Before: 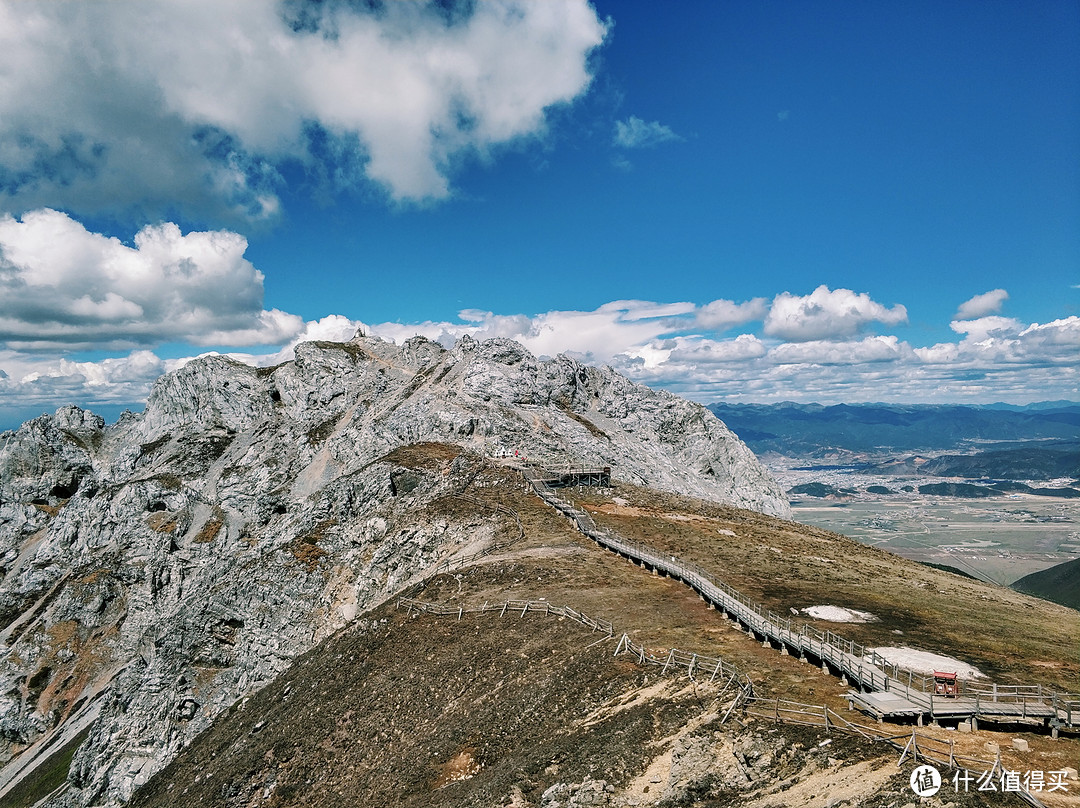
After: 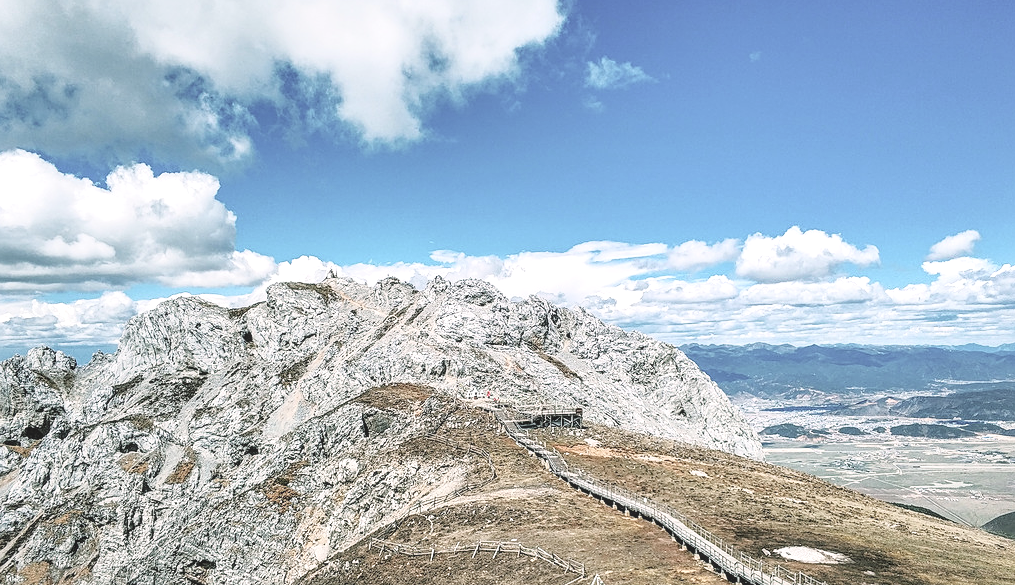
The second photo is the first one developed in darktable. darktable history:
tone curve: curves: ch0 [(0, 0.021) (0.049, 0.044) (0.152, 0.14) (0.328, 0.377) (0.473, 0.543) (0.641, 0.705) (0.85, 0.894) (1, 0.969)]; ch1 [(0, 0) (0.302, 0.331) (0.433, 0.432) (0.472, 0.47) (0.502, 0.503) (0.527, 0.521) (0.564, 0.58) (0.614, 0.626) (0.677, 0.701) (0.859, 0.885) (1, 1)]; ch2 [(0, 0) (0.33, 0.301) (0.447, 0.44) (0.487, 0.496) (0.502, 0.516) (0.535, 0.563) (0.565, 0.593) (0.608, 0.638) (1, 1)], color space Lab, linked channels, preserve colors none
sharpen: amount 0.203
local contrast: detail 130%
exposure: black level correction 0, exposure 1.097 EV, compensate exposure bias true, compensate highlight preservation false
tone equalizer: -8 EV 0.062 EV, edges refinement/feathering 500, mask exposure compensation -1.24 EV, preserve details no
crop: left 2.635%, top 7.35%, right 3.362%, bottom 20.148%
contrast brightness saturation: contrast -0.244, saturation -0.434
